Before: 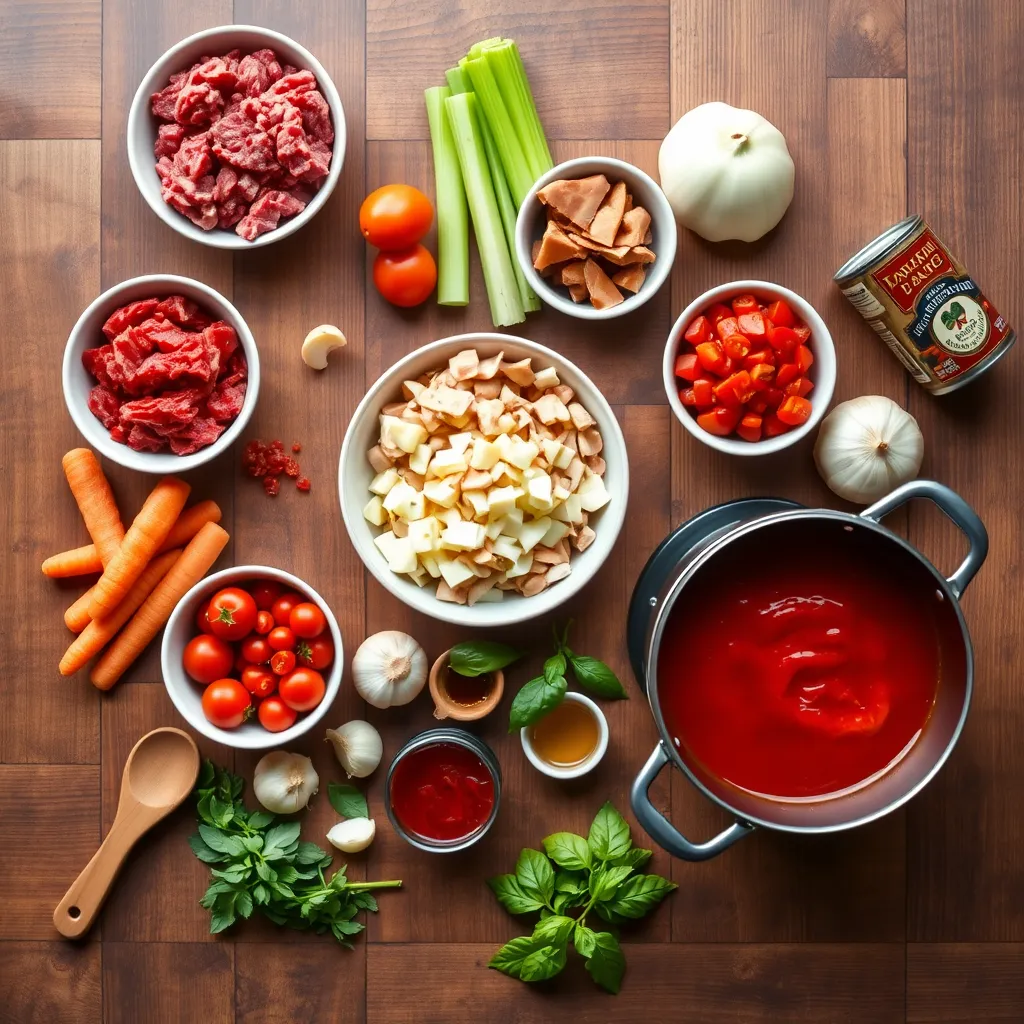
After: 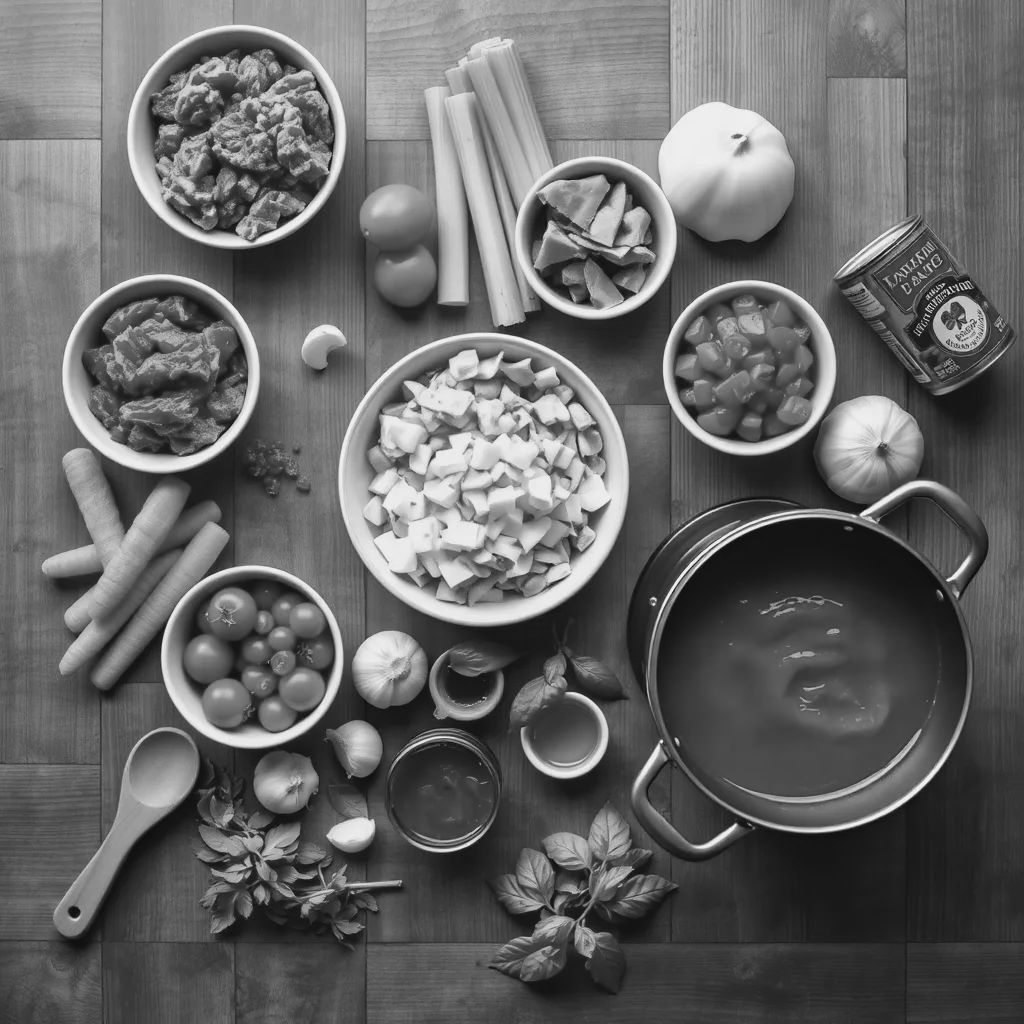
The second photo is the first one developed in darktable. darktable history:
monochrome: a 16.06, b 15.48, size 1
haze removal: adaptive false
contrast brightness saturation: contrast -0.1, saturation -0.1
